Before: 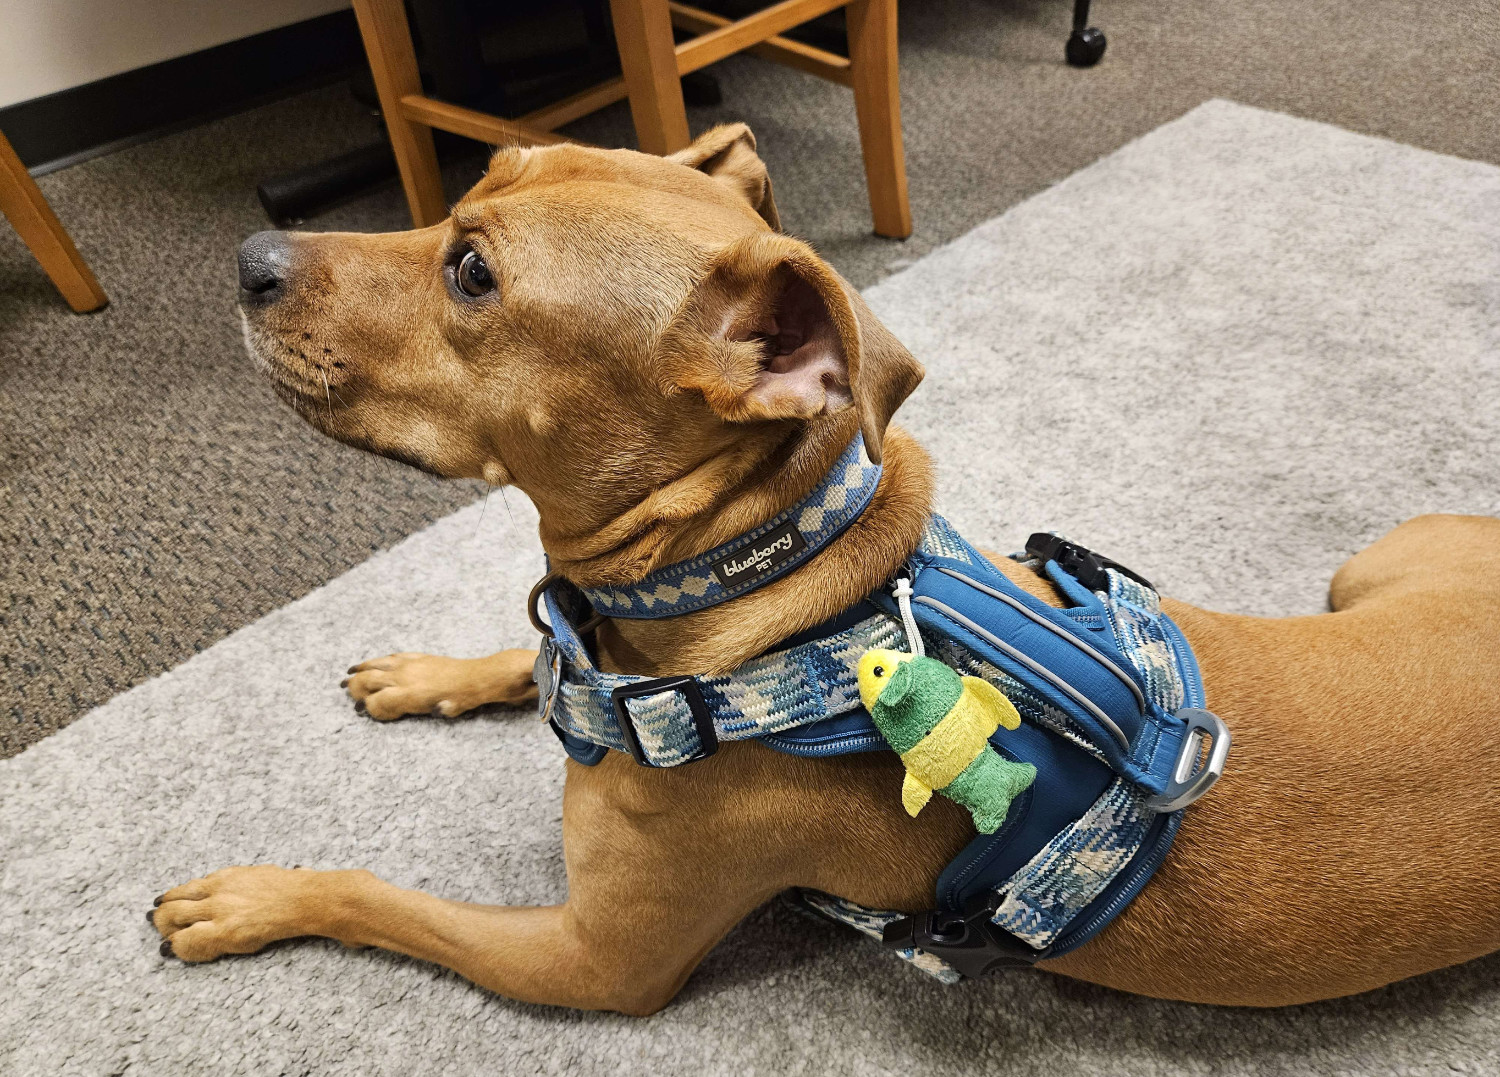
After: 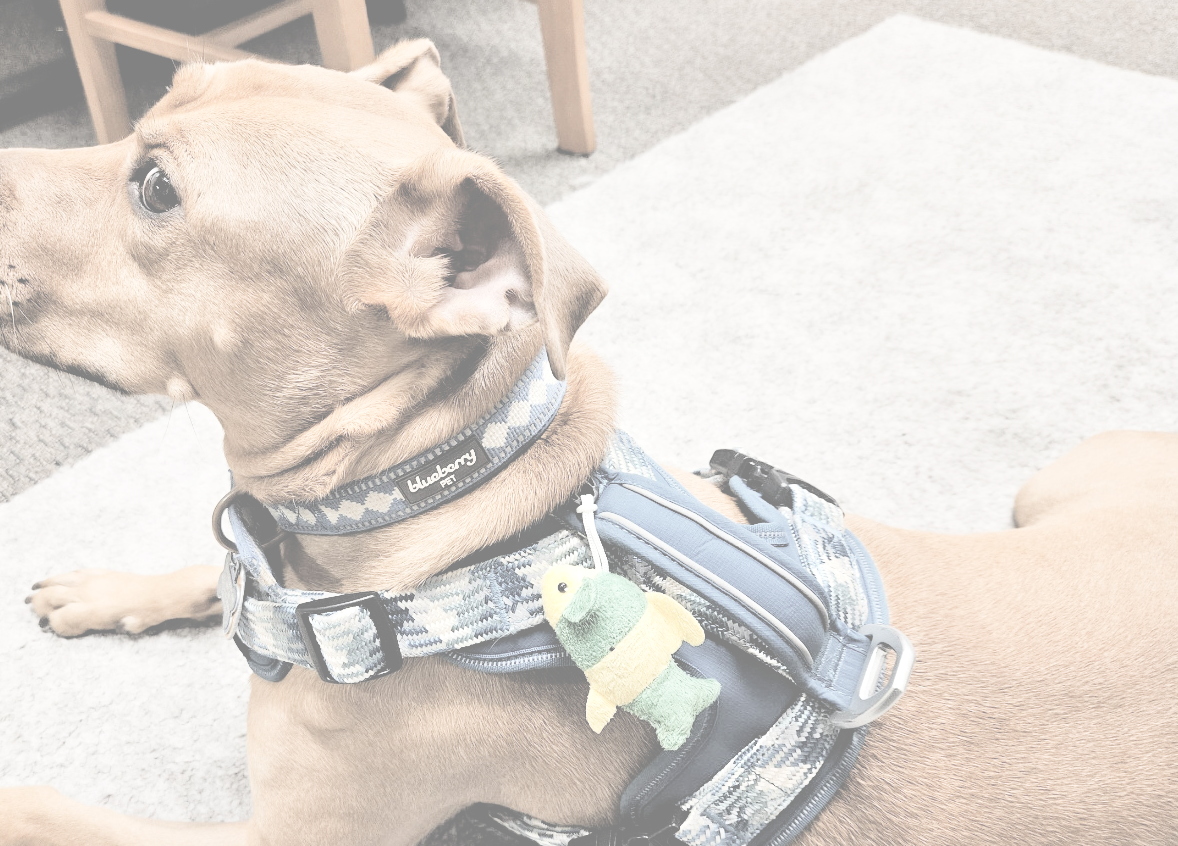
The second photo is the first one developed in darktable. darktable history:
contrast equalizer: y [[0.514, 0.573, 0.581, 0.508, 0.5, 0.5], [0.5 ×6], [0.5 ×6], [0 ×6], [0 ×6]]
levels: mode automatic, levels [0, 0.445, 1]
crop and rotate: left 21.112%, top 7.833%, right 0.318%, bottom 13.534%
exposure: exposure 0.509 EV, compensate highlight preservation false
shadows and highlights: shadows -9.44, white point adjustment 1.49, highlights 9.94
contrast brightness saturation: contrast -0.33, brightness 0.756, saturation -0.784
filmic rgb: black relative exposure -7.65 EV, white relative exposure 4.56 EV, hardness 3.61
